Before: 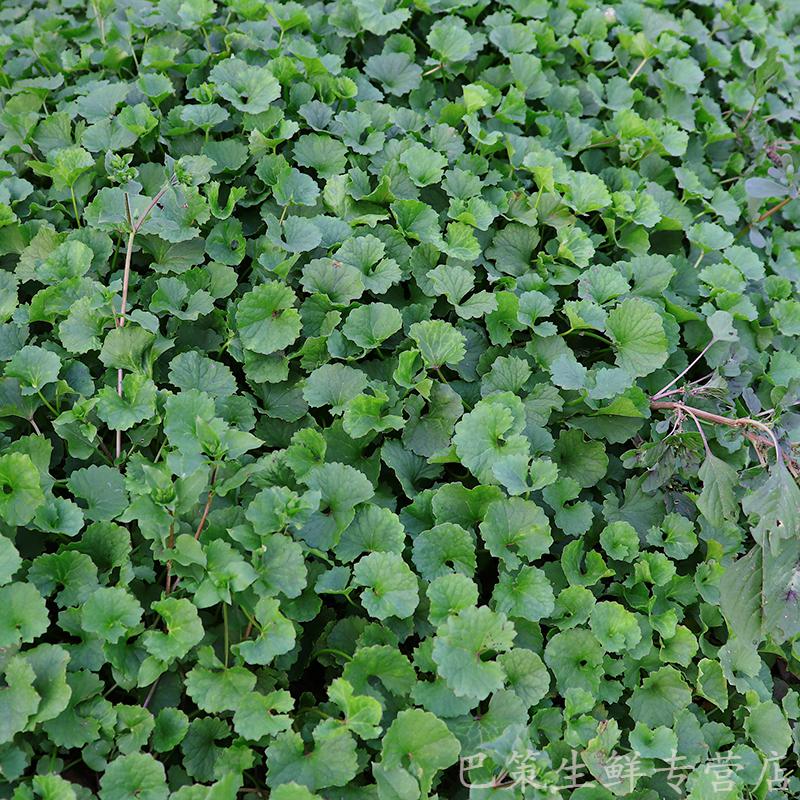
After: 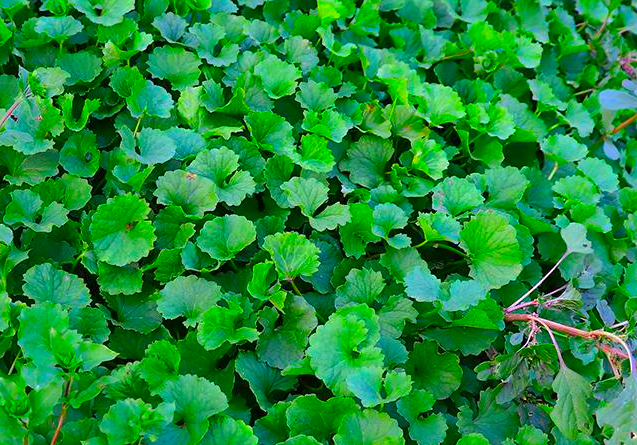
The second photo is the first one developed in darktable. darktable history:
color correction: highlights b* 0.039, saturation 2.2
shadows and highlights: on, module defaults
tone equalizer: -8 EV -0.439 EV, -7 EV -0.402 EV, -6 EV -0.317 EV, -5 EV -0.224 EV, -3 EV 0.196 EV, -2 EV 0.358 EV, -1 EV 0.363 EV, +0 EV 0.432 EV, edges refinement/feathering 500, mask exposure compensation -1.57 EV, preserve details guided filter
crop: left 18.348%, top 11.1%, right 1.946%, bottom 33.176%
